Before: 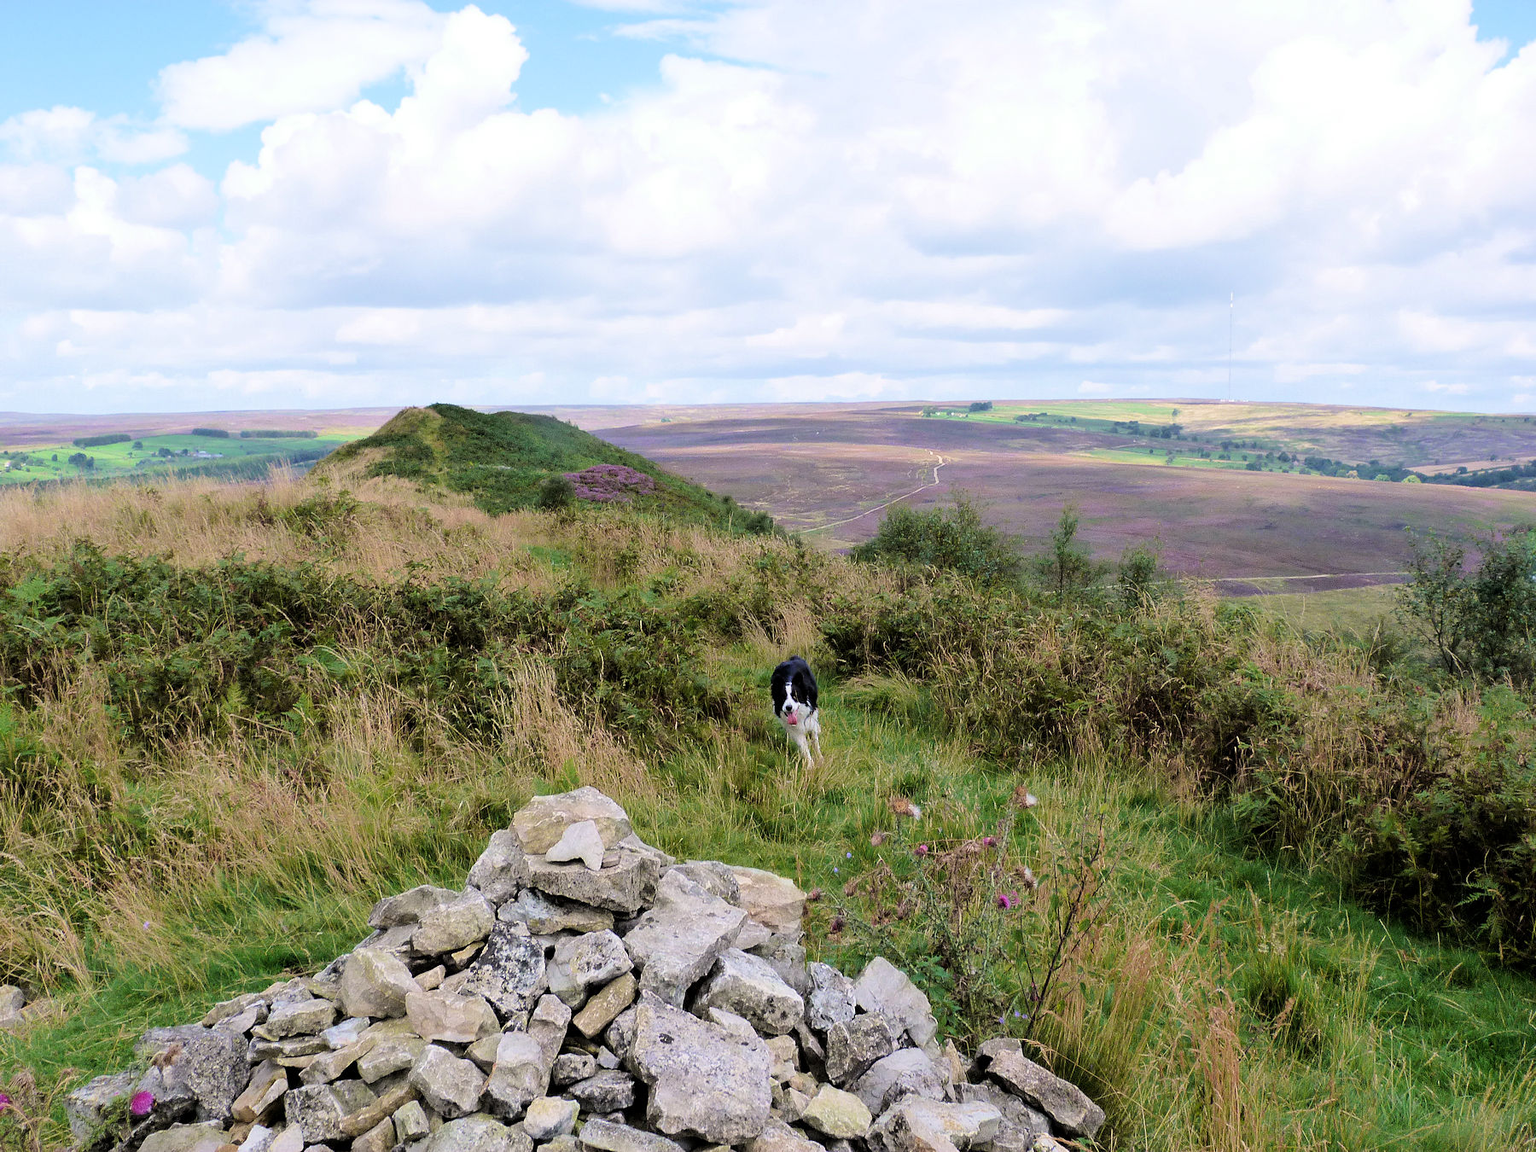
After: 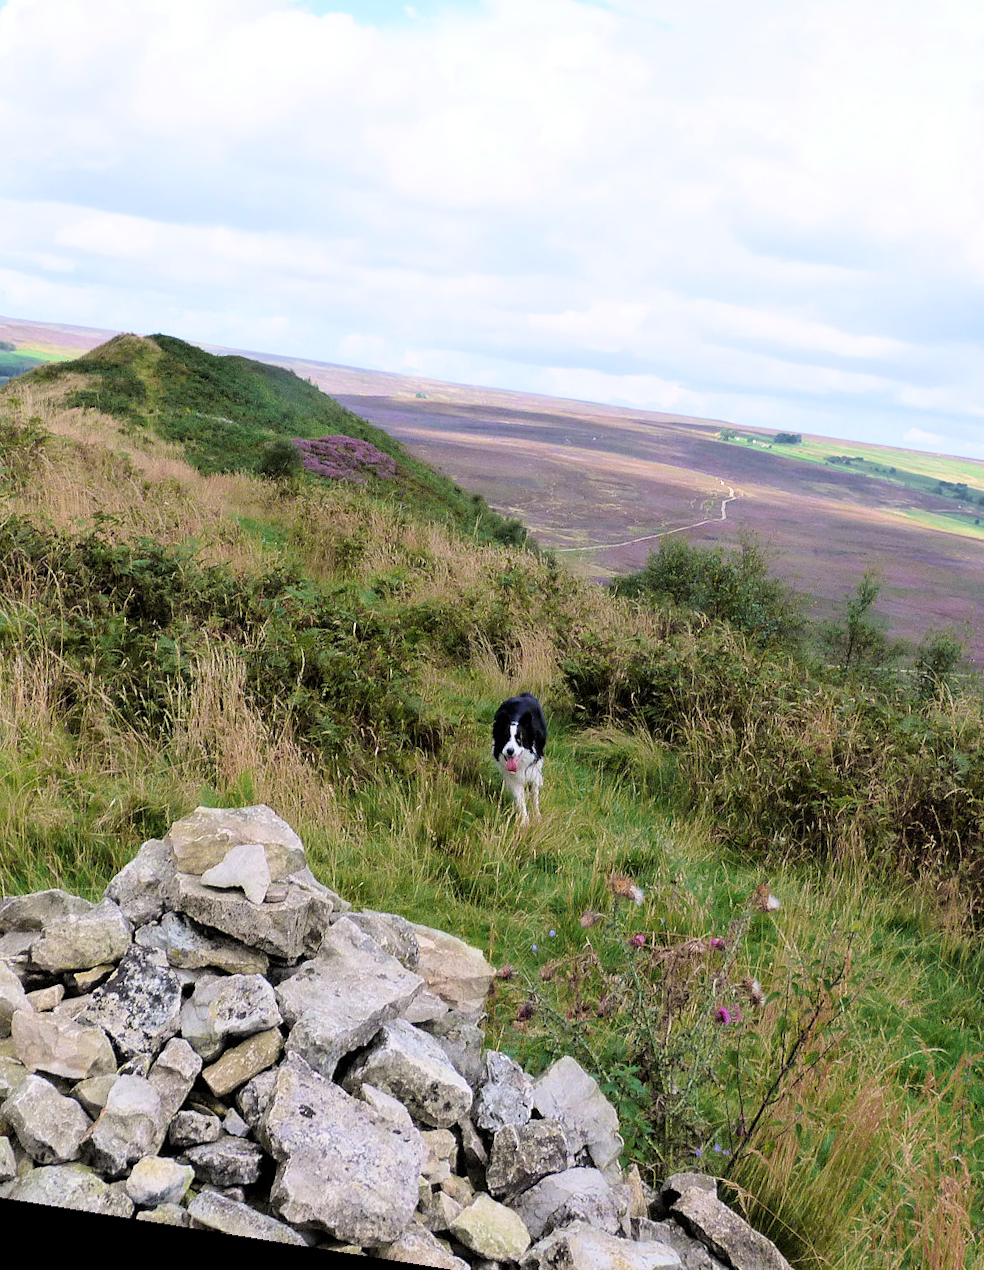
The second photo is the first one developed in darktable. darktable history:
rotate and perspective: rotation 9.12°, automatic cropping off
crop and rotate: angle 0.02°, left 24.353%, top 13.219%, right 26.156%, bottom 8.224%
shadows and highlights: shadows 0, highlights 40
